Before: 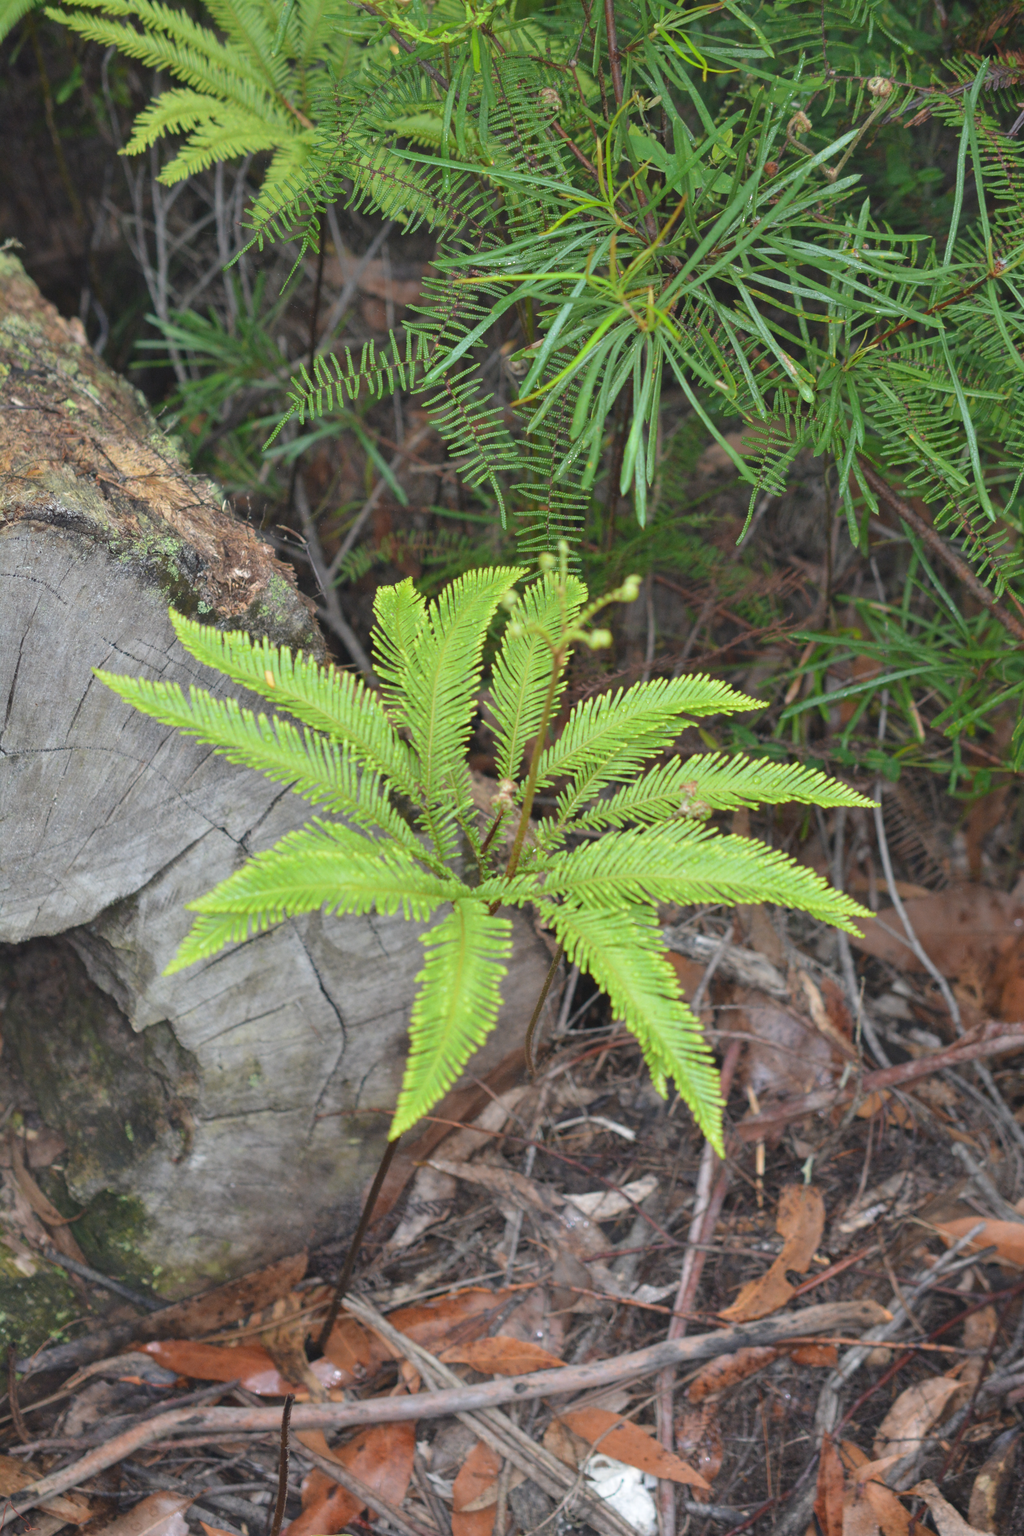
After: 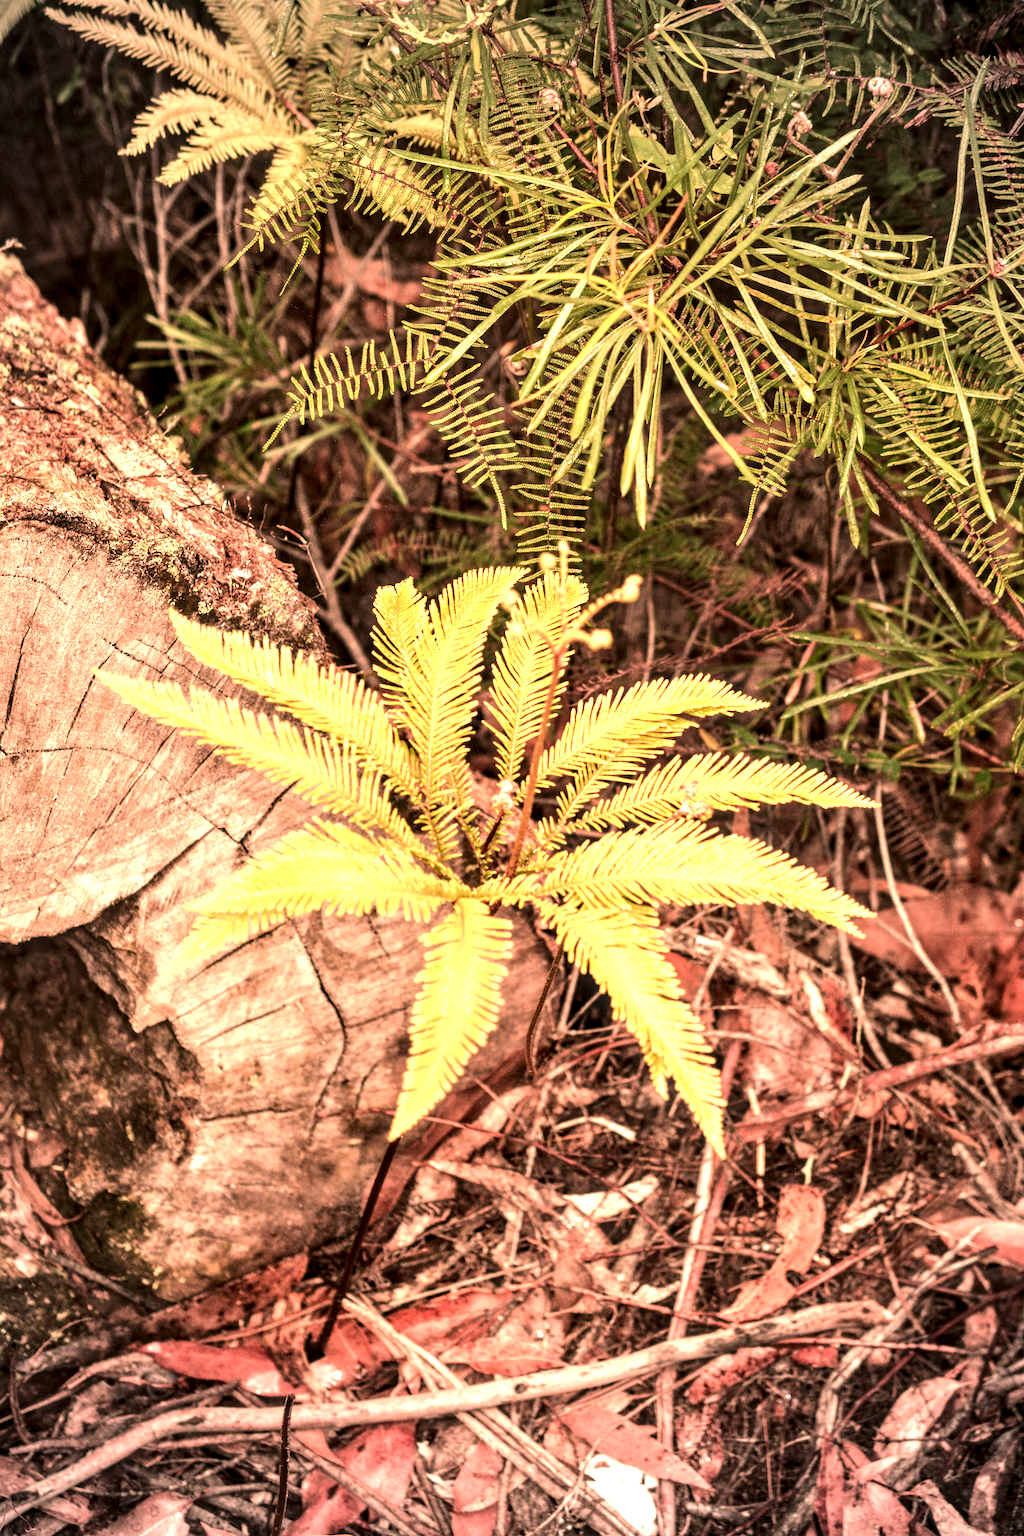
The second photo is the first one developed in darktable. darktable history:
white balance: red 1.467, blue 0.684
vignetting: fall-off start 74.49%, fall-off radius 65.9%, brightness -0.628, saturation -0.68
tone equalizer: -8 EV -1.08 EV, -7 EV -1.01 EV, -6 EV -0.867 EV, -5 EV -0.578 EV, -3 EV 0.578 EV, -2 EV 0.867 EV, -1 EV 1.01 EV, +0 EV 1.08 EV, edges refinement/feathering 500, mask exposure compensation -1.57 EV, preserve details no
color zones: curves: ch1 [(0, 0.469) (0.072, 0.457) (0.243, 0.494) (0.429, 0.5) (0.571, 0.5) (0.714, 0.5) (0.857, 0.5) (1, 0.469)]; ch2 [(0, 0.499) (0.143, 0.467) (0.242, 0.436) (0.429, 0.493) (0.571, 0.5) (0.714, 0.5) (0.857, 0.5) (1, 0.499)]
local contrast: highlights 65%, shadows 54%, detail 169%, midtone range 0.514
